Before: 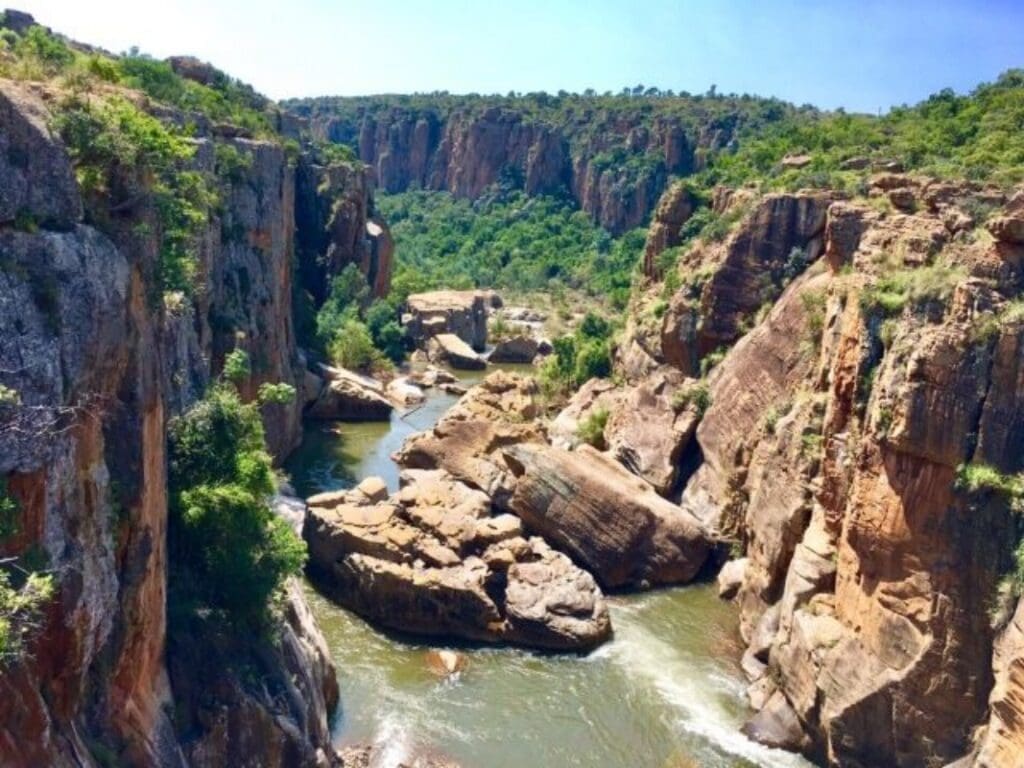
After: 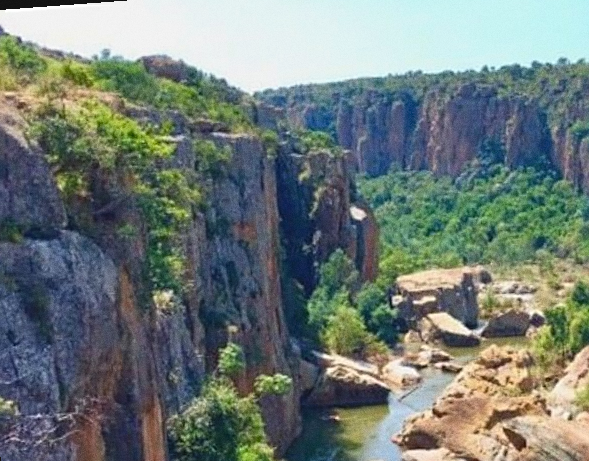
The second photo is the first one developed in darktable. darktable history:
tone equalizer: on, module defaults
color zones: mix -62.47%
grain: on, module defaults
crop and rotate: left 3.047%, top 7.509%, right 42.236%, bottom 37.598%
contrast brightness saturation: contrast -0.1, brightness 0.05, saturation 0.08
rotate and perspective: rotation -4.25°, automatic cropping off
sharpen: on, module defaults
